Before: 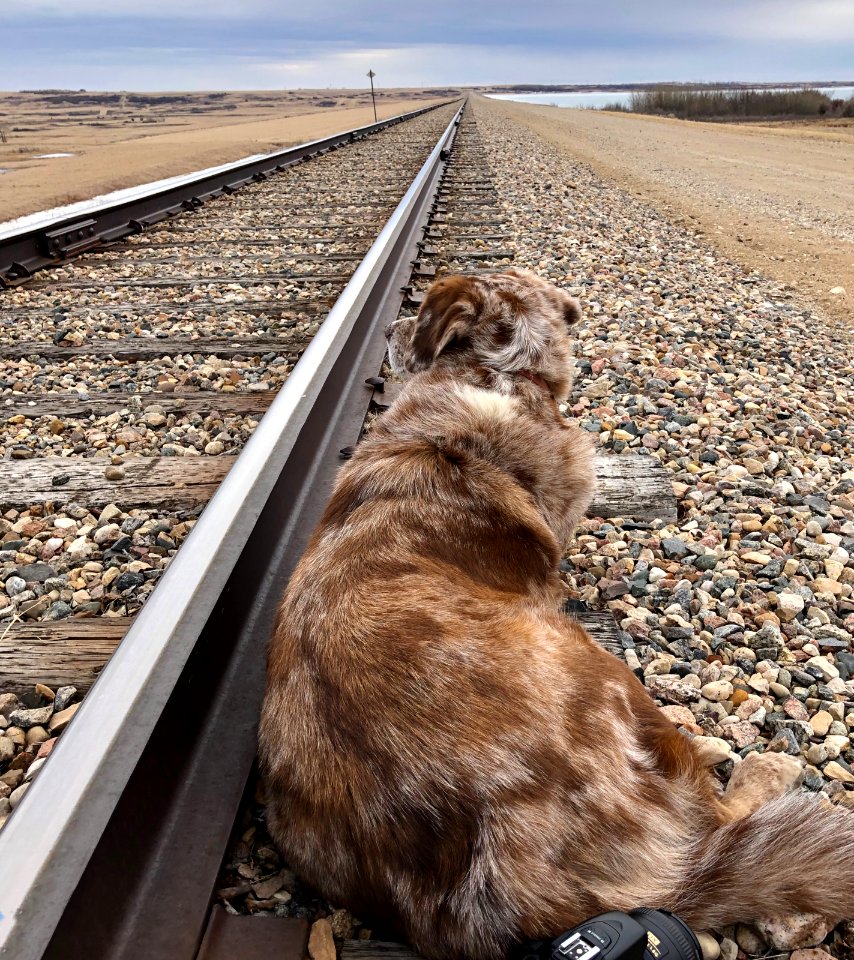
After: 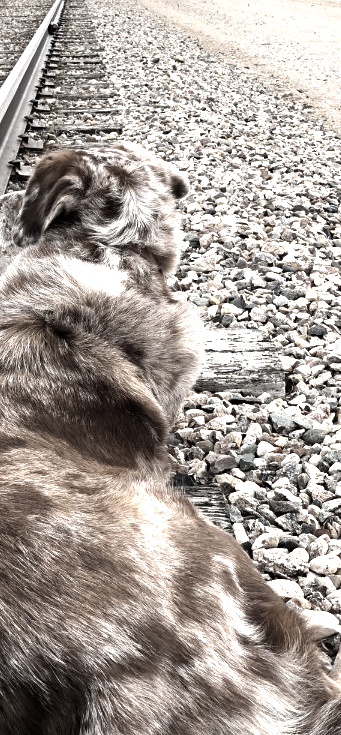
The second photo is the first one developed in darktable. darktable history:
contrast brightness saturation: saturation -0.165
color balance rgb: perceptual saturation grading › global saturation 0.514%, perceptual brilliance grading › global brilliance 12.16%, perceptual brilliance grading › highlights 14.889%
levels: white 99.9%, levels [0, 0.476, 0.951]
crop: left 45.964%, top 13.219%, right 14.088%, bottom 10.131%
color zones: curves: ch1 [(0.238, 0.163) (0.476, 0.2) (0.733, 0.322) (0.848, 0.134)]
